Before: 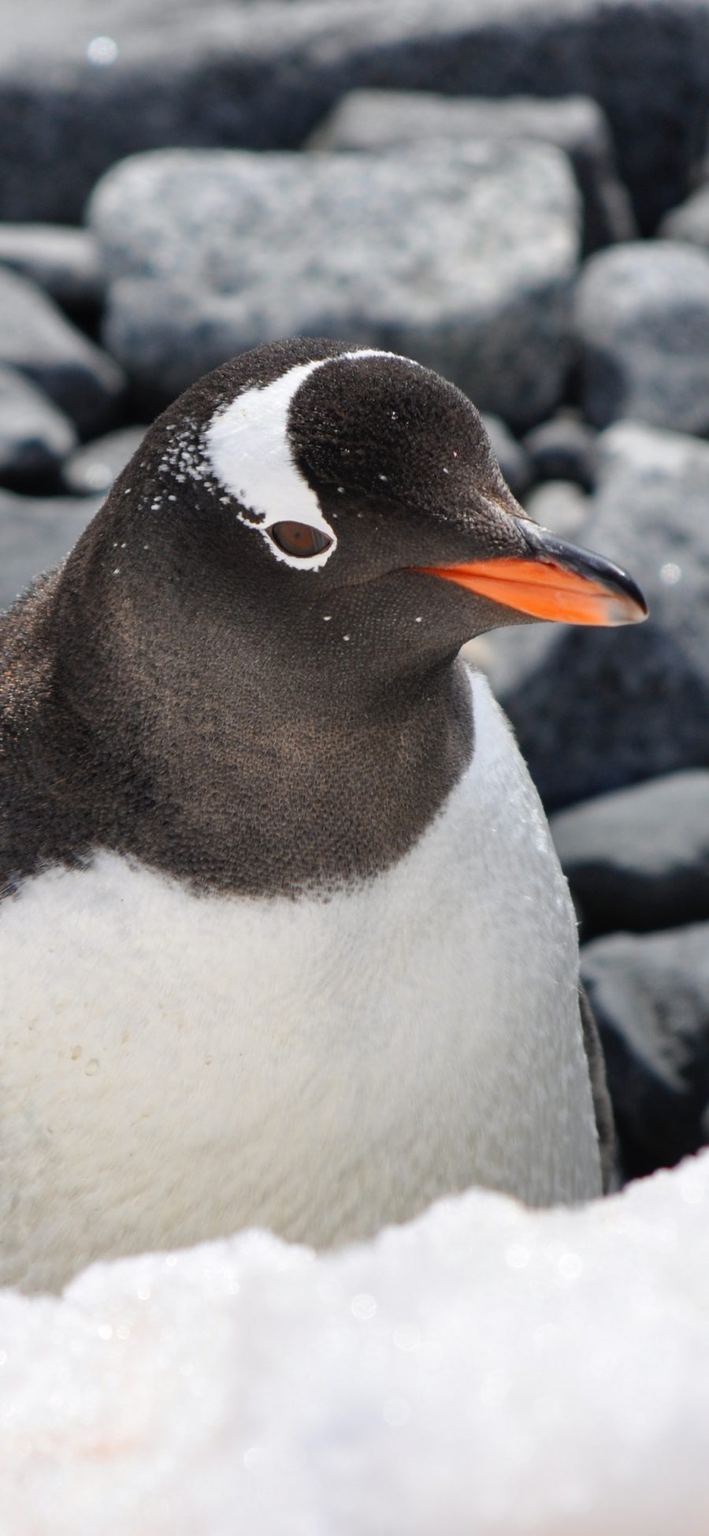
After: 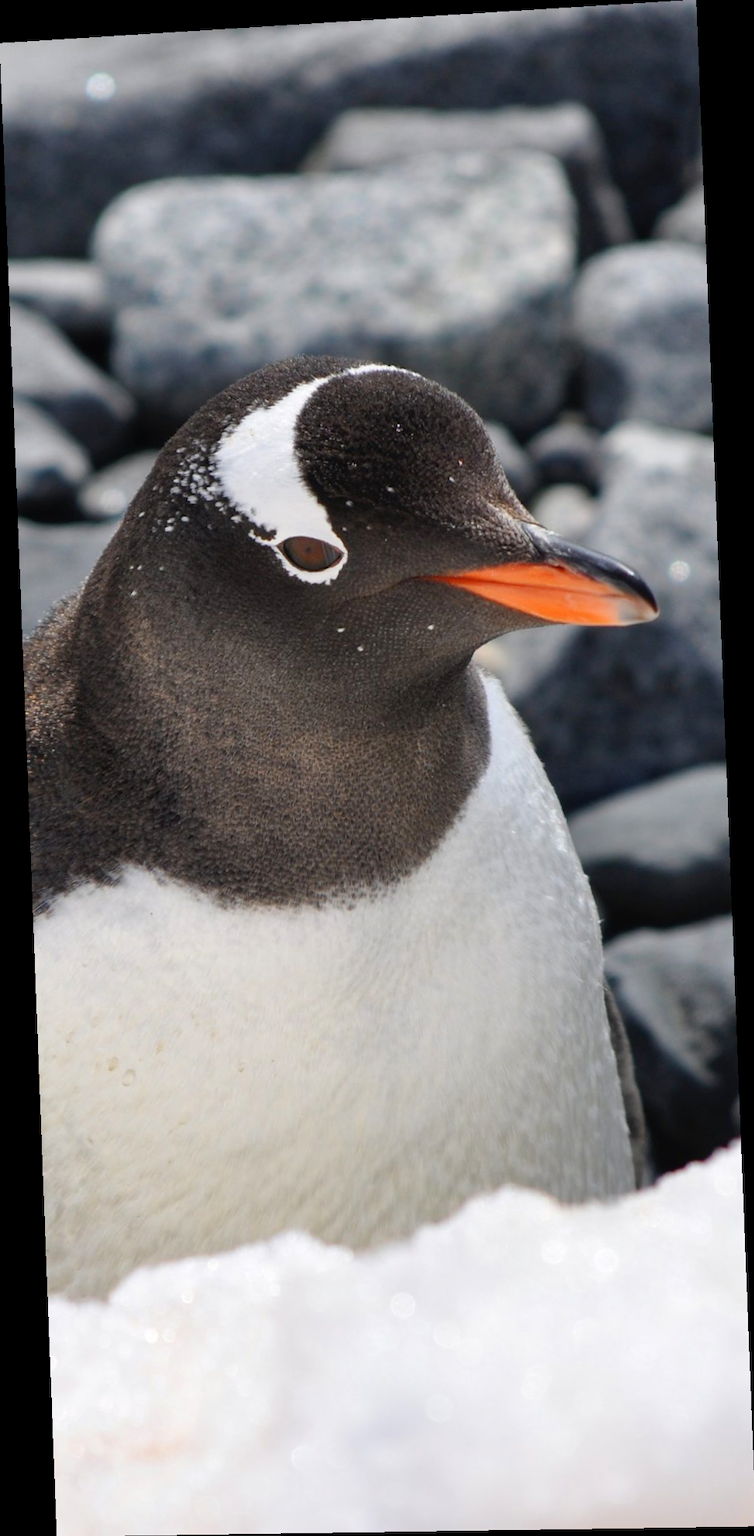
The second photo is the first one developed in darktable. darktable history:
velvia: strength 9.25%
levels: levels [0, 0.499, 1]
rotate and perspective: rotation -2.22°, lens shift (horizontal) -0.022, automatic cropping off
